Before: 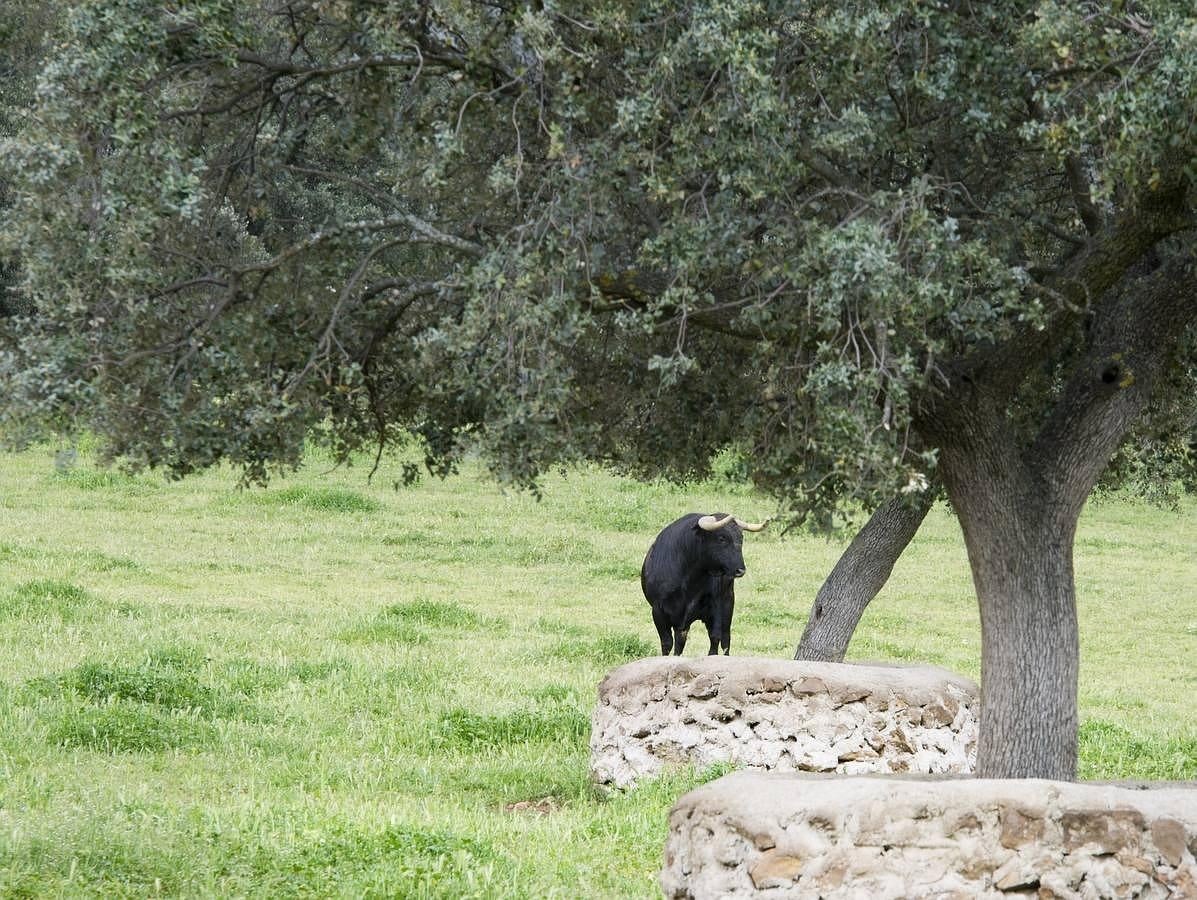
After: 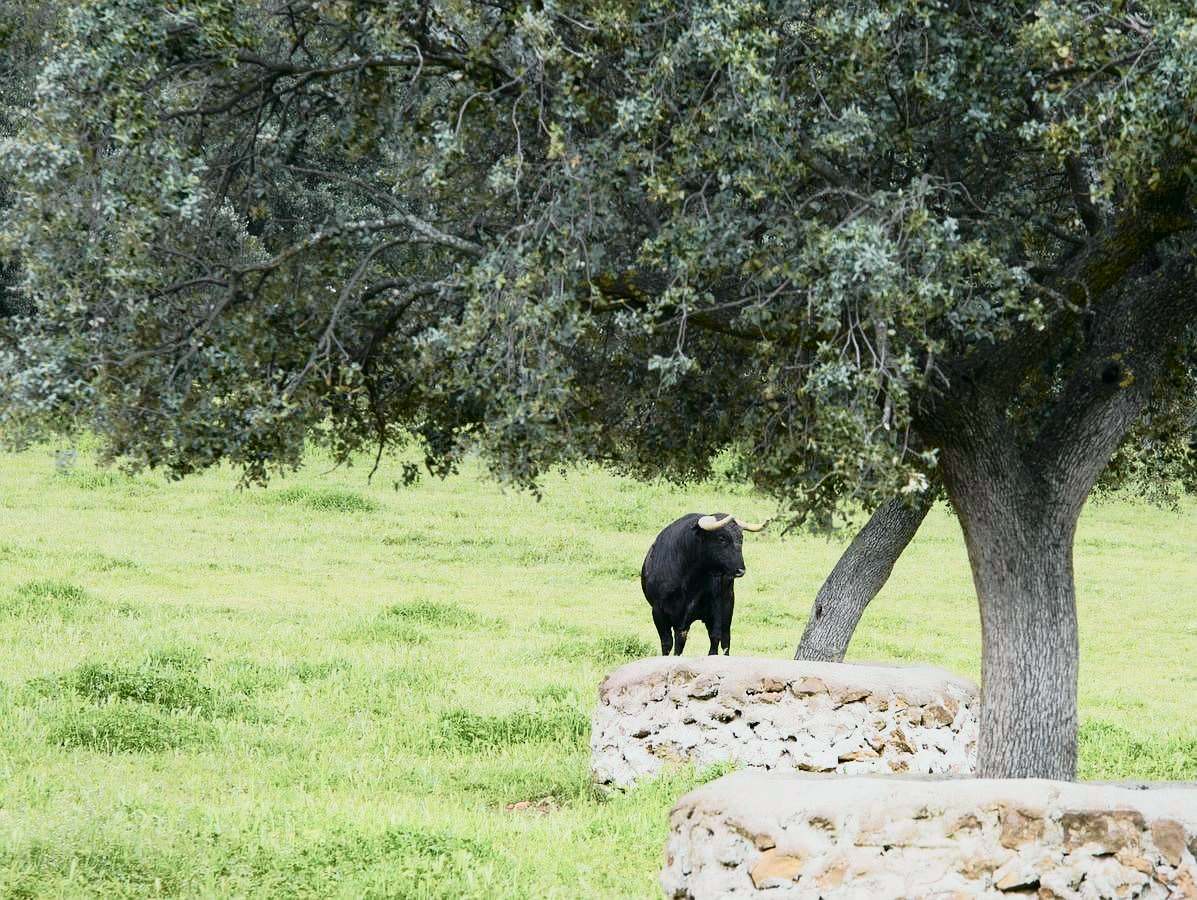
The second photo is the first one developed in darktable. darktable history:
tone curve: curves: ch0 [(0, 0.008) (0.081, 0.044) (0.177, 0.123) (0.283, 0.253) (0.416, 0.449) (0.495, 0.524) (0.661, 0.756) (0.796, 0.859) (1, 0.951)]; ch1 [(0, 0) (0.161, 0.092) (0.35, 0.33) (0.392, 0.392) (0.427, 0.426) (0.479, 0.472) (0.505, 0.5) (0.521, 0.524) (0.567, 0.556) (0.583, 0.588) (0.625, 0.627) (0.678, 0.733) (1, 1)]; ch2 [(0, 0) (0.346, 0.362) (0.404, 0.427) (0.502, 0.499) (0.531, 0.523) (0.544, 0.561) (0.58, 0.59) (0.629, 0.642) (0.717, 0.678) (1, 1)], color space Lab, independent channels, preserve colors none
